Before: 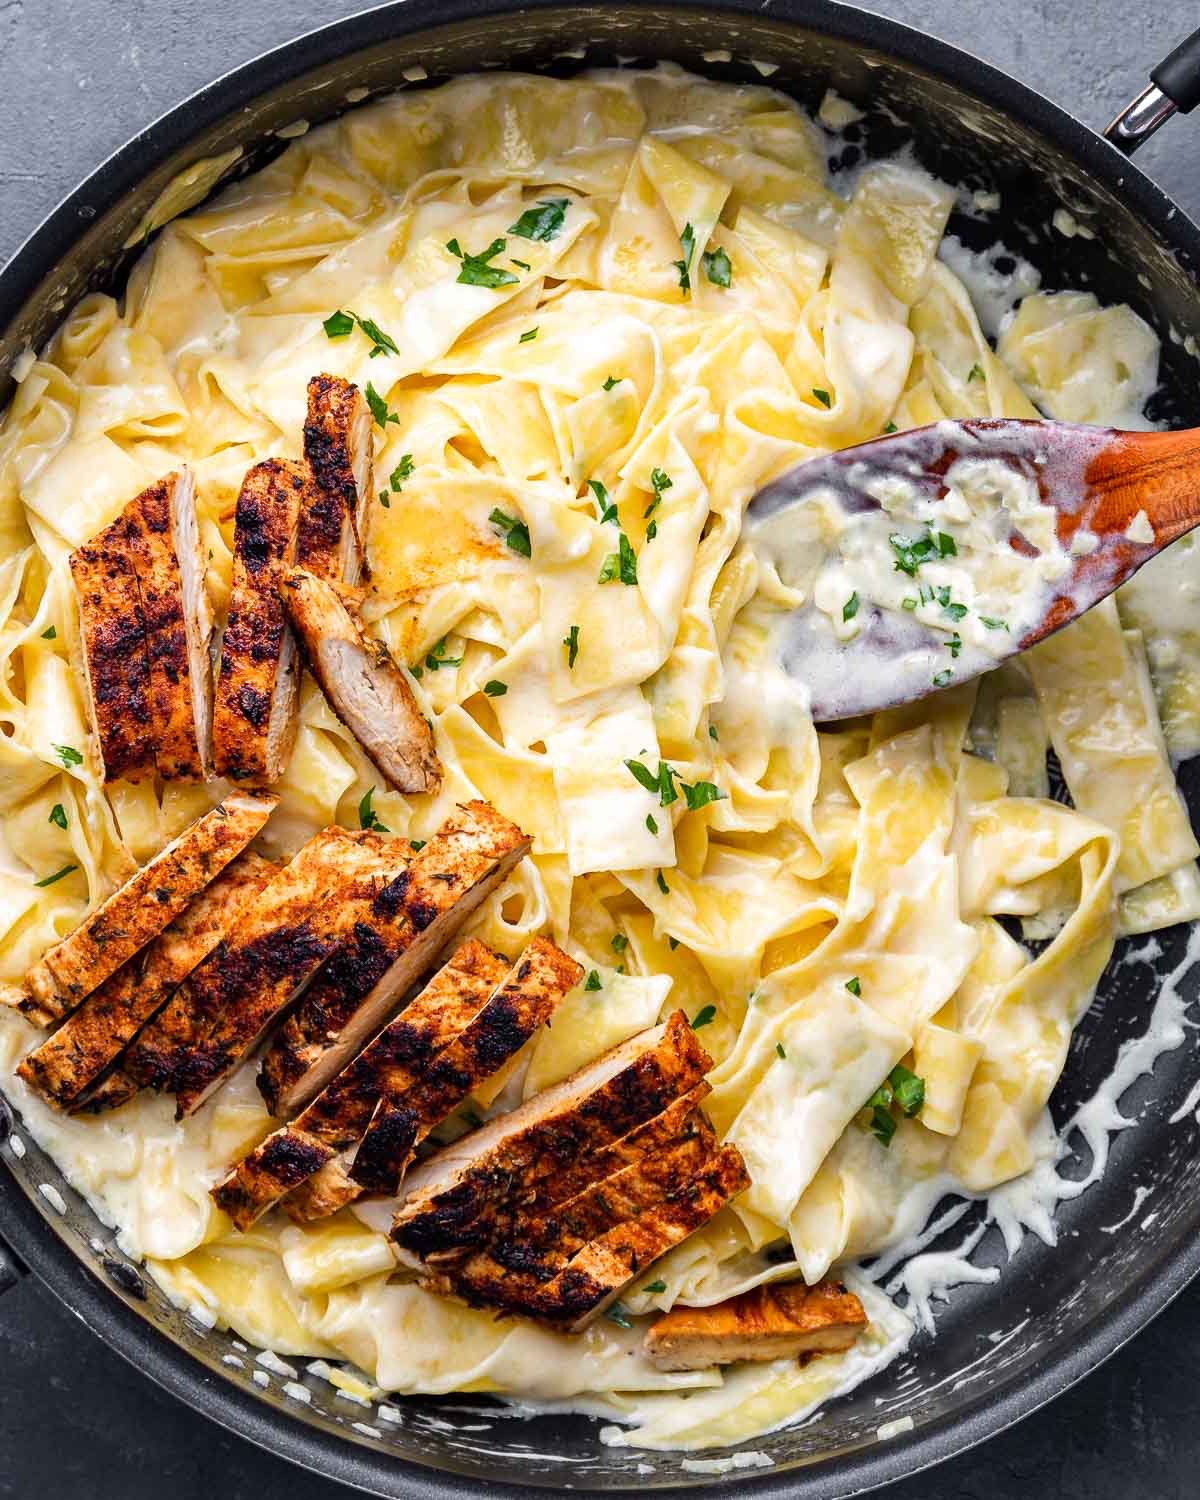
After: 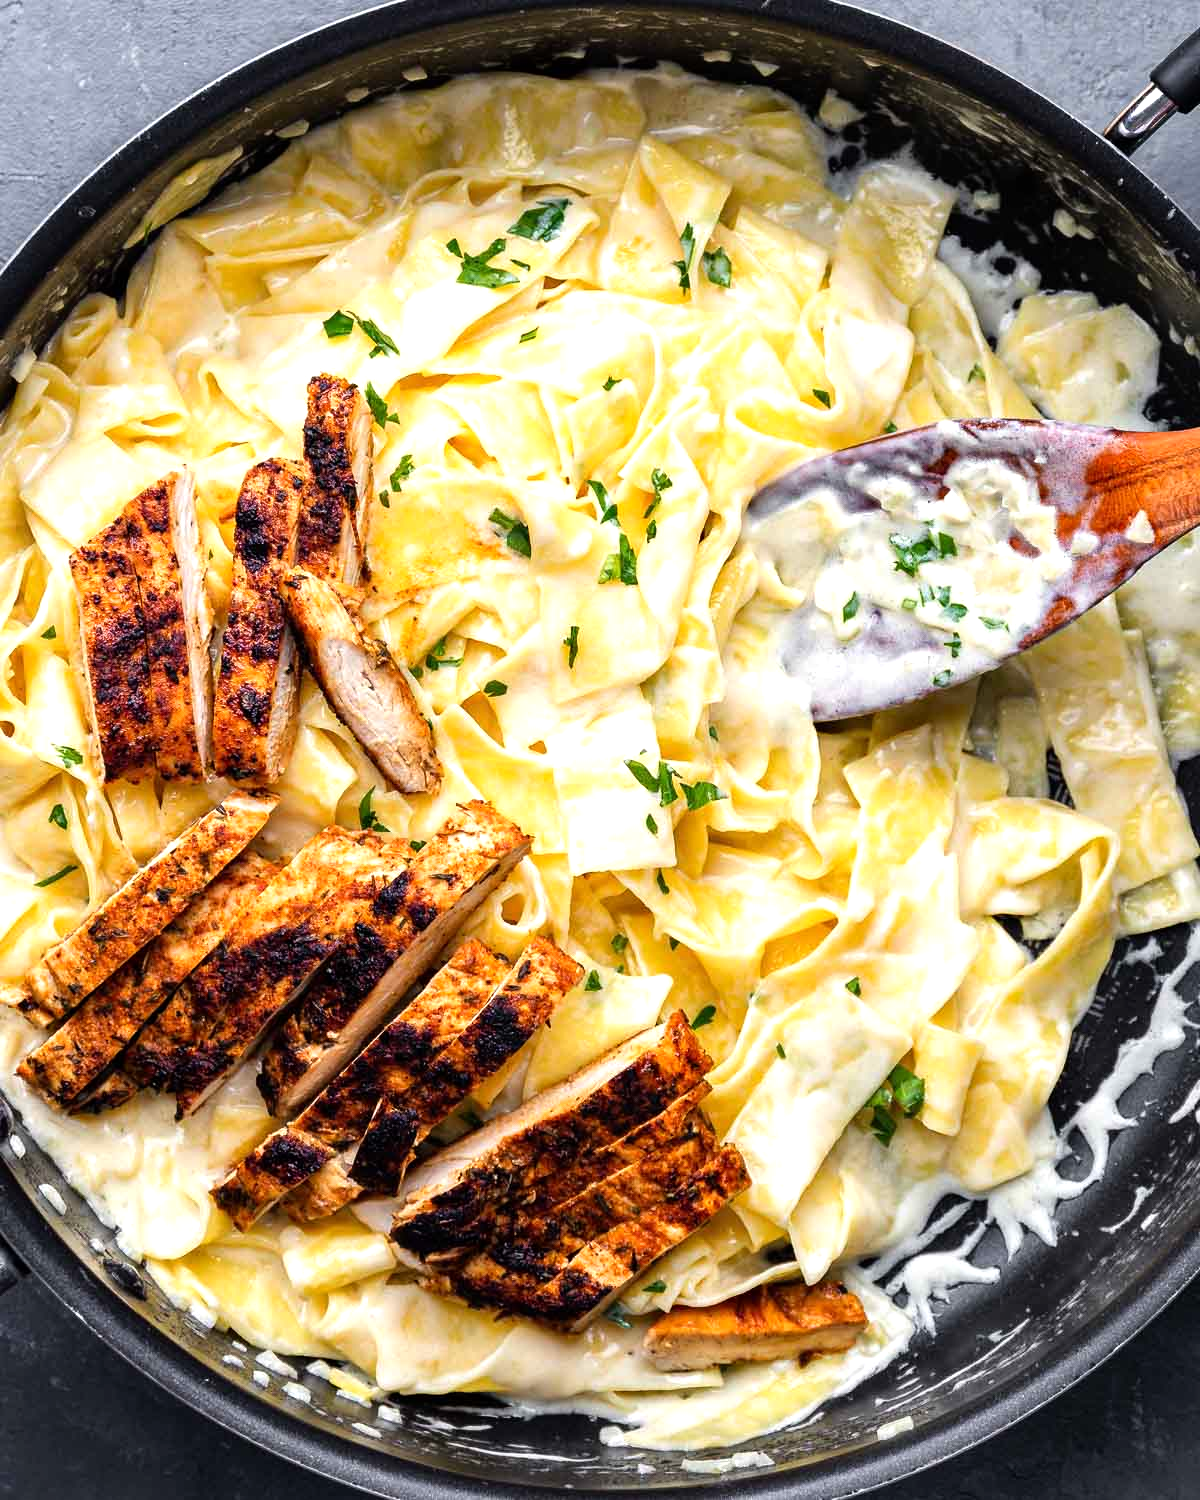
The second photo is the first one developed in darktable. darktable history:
tone equalizer: -8 EV -0.421 EV, -7 EV -0.383 EV, -6 EV -0.337 EV, -5 EV -0.247 EV, -3 EV 0.21 EV, -2 EV 0.348 EV, -1 EV 0.388 EV, +0 EV 0.416 EV
